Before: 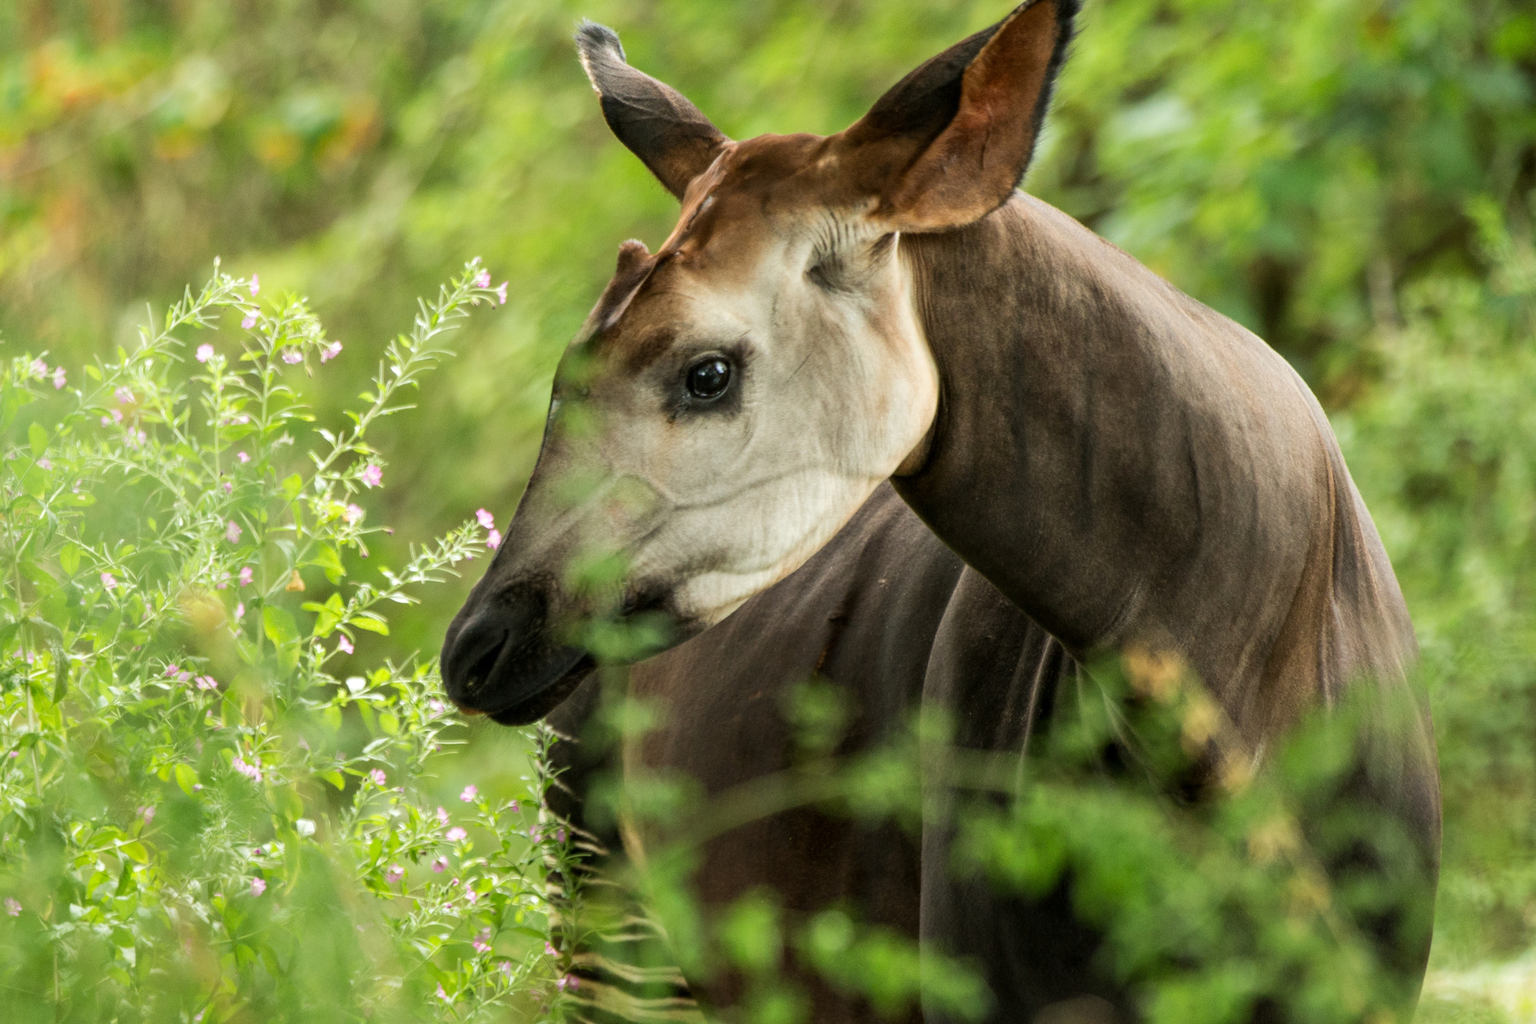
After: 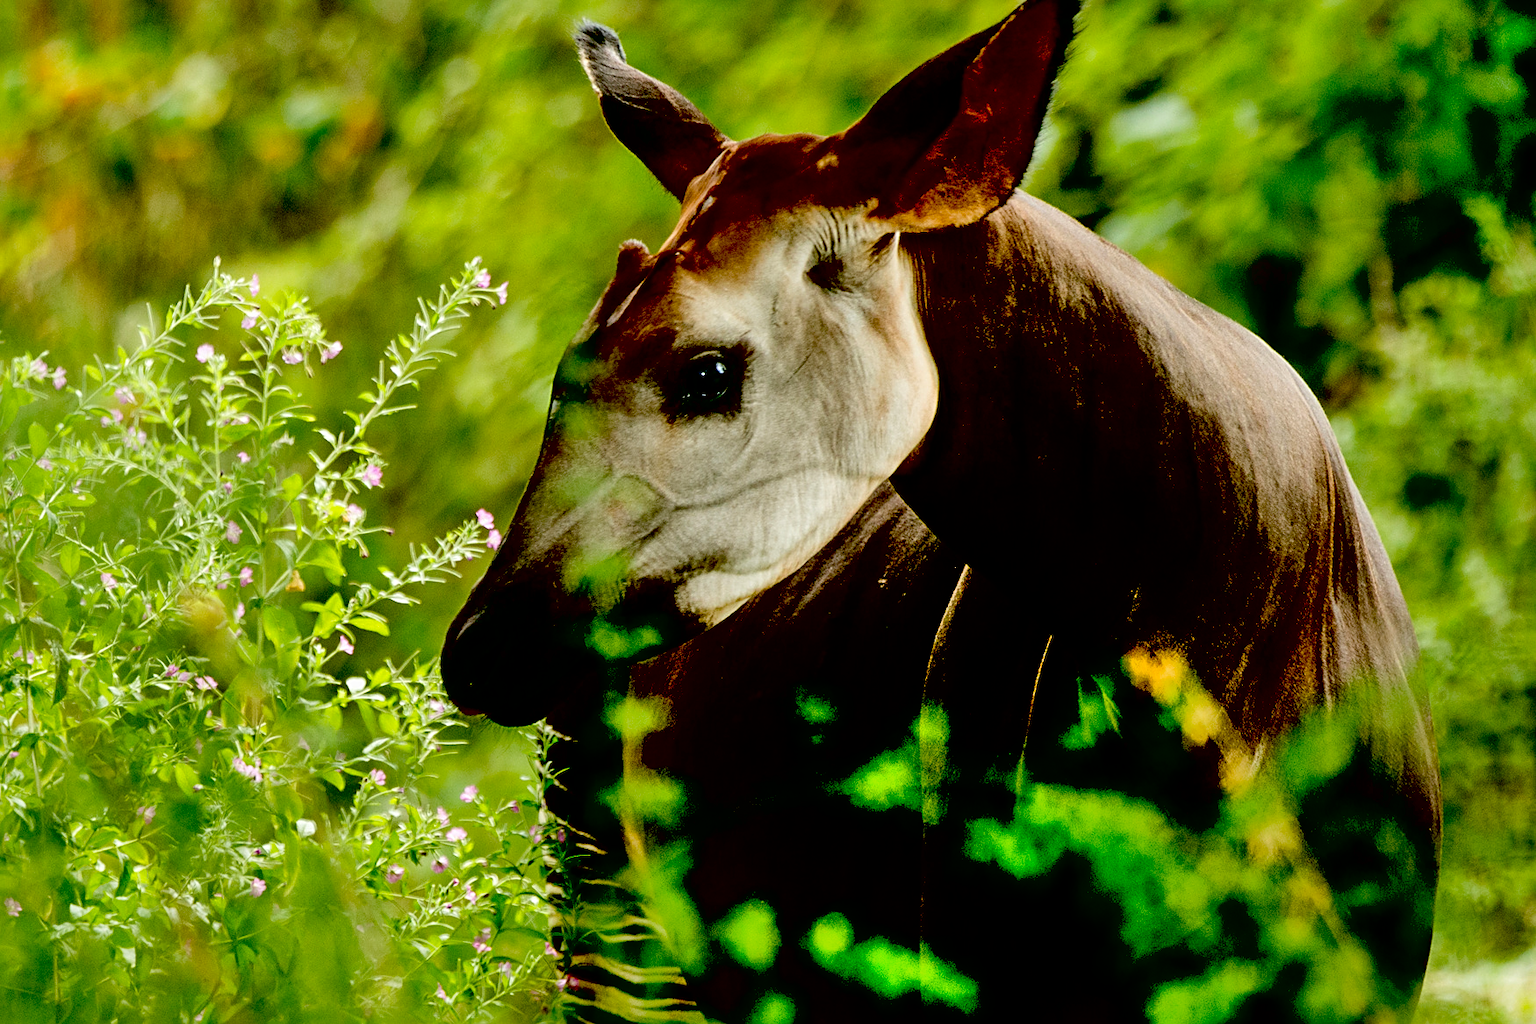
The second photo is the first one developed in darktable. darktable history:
exposure: black level correction 0.1, exposure -0.092 EV, compensate highlight preservation false
shadows and highlights: low approximation 0.01, soften with gaussian
local contrast: mode bilateral grid, contrast 20, coarseness 50, detail 120%, midtone range 0.2
sharpen: on, module defaults
